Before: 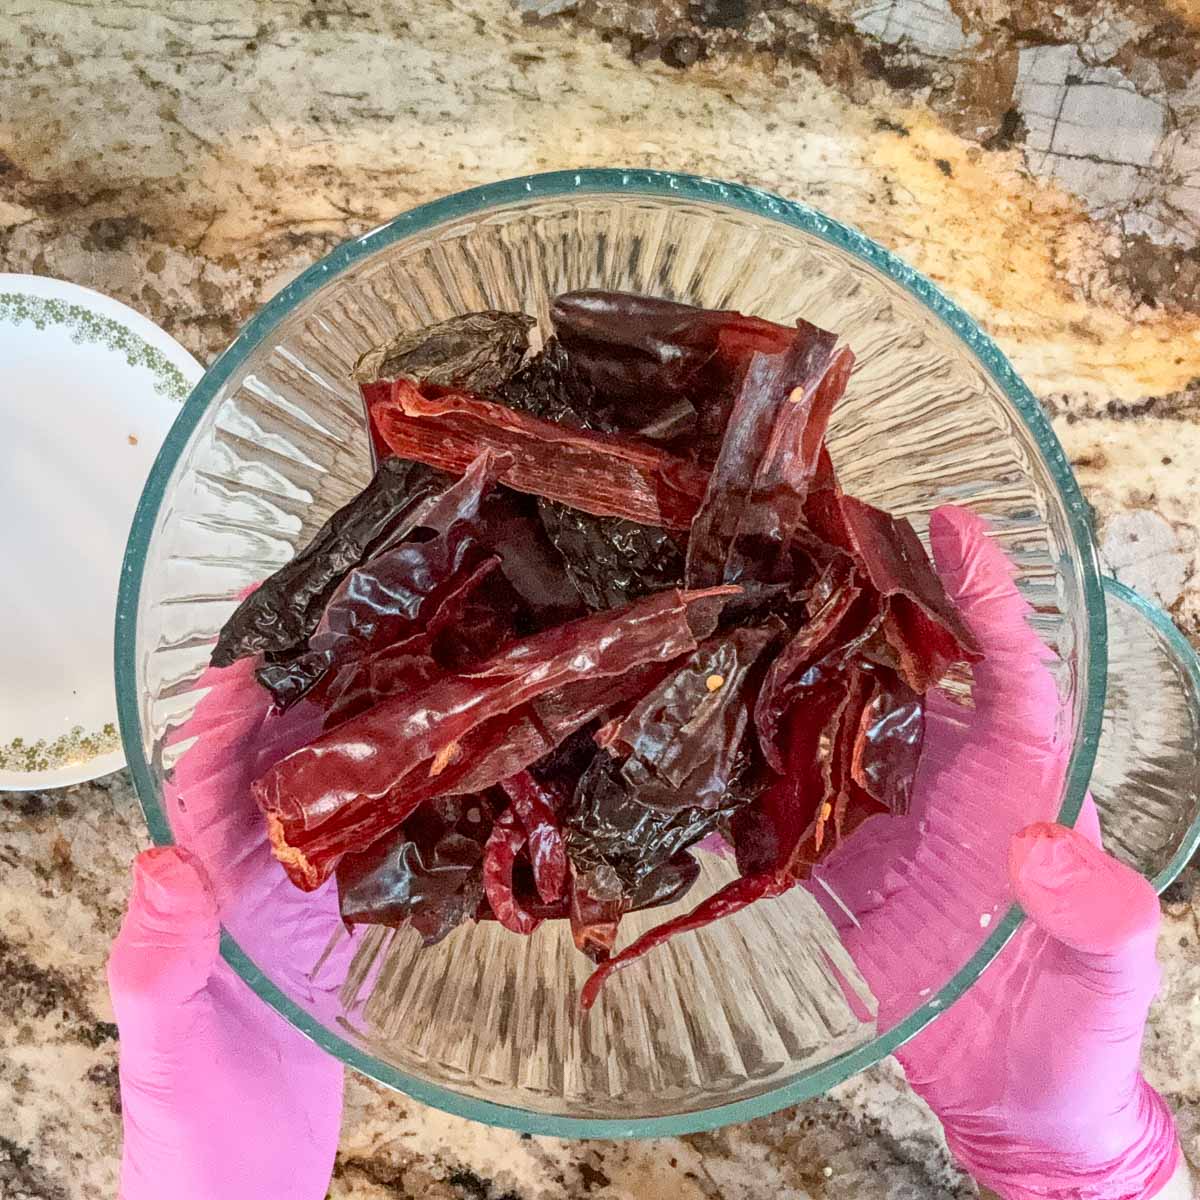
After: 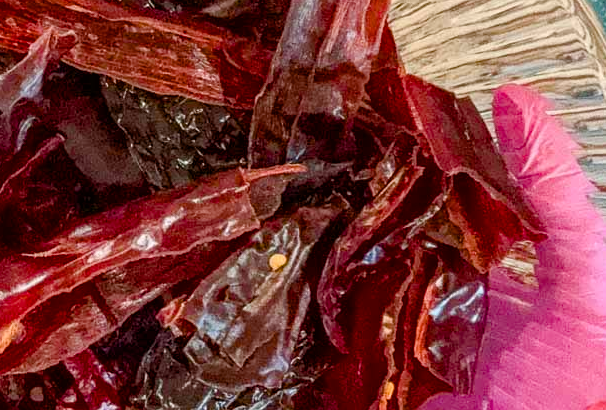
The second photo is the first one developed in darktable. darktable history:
color balance rgb: perceptual saturation grading › global saturation 0.015%, perceptual saturation grading › mid-tones 6.097%, perceptual saturation grading › shadows 71.947%
crop: left 36.42%, top 35.126%, right 13.047%, bottom 30.682%
